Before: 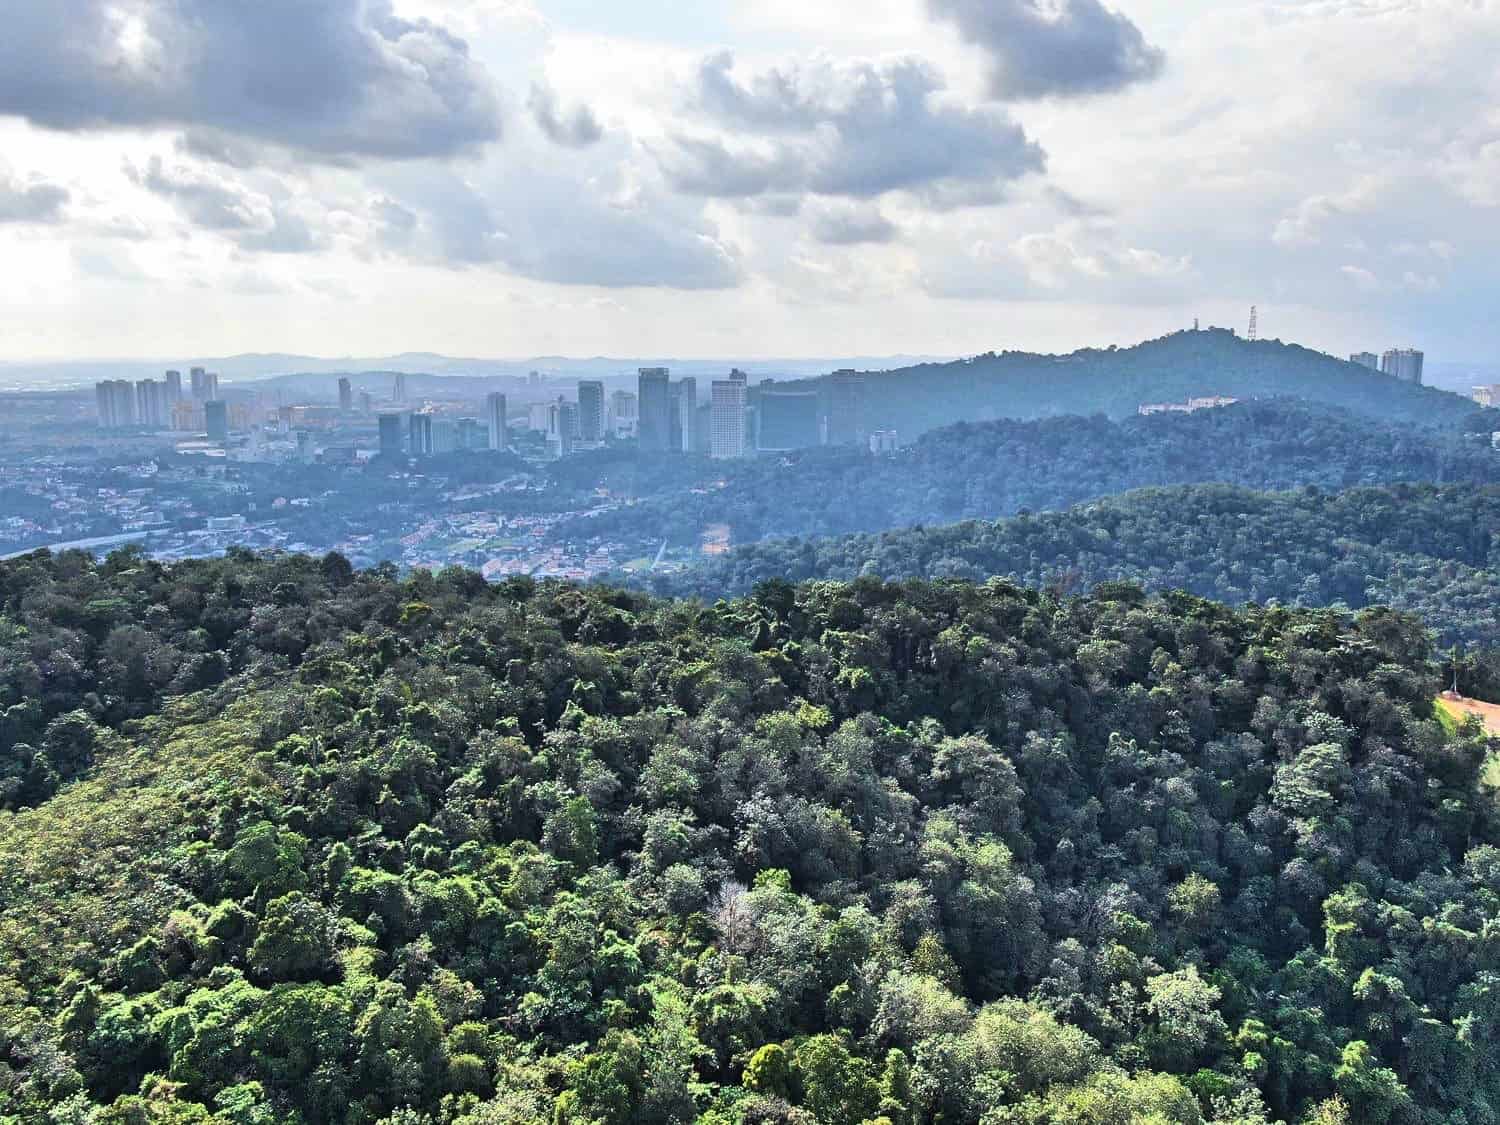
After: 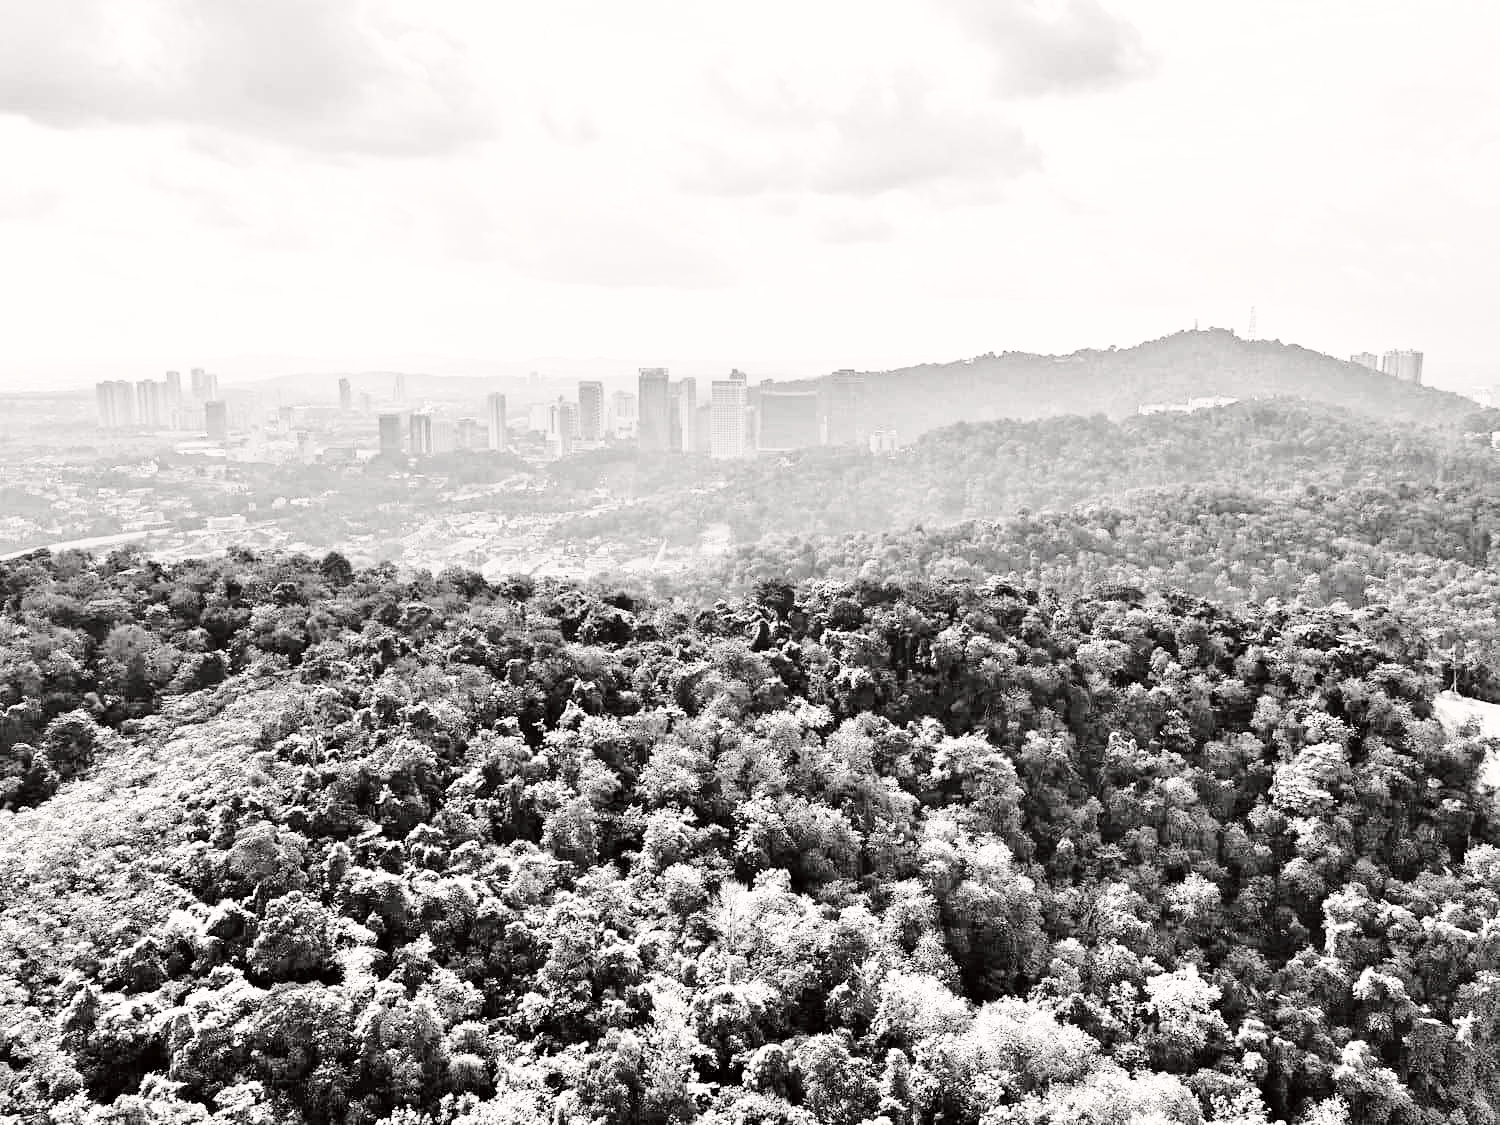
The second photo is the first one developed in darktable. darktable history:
contrast brightness saturation: saturation -0.982
exposure: black level correction 0.005, exposure 0.001 EV, compensate highlight preservation false
tone curve: curves: ch0 [(0, 0) (0.239, 0.248) (0.508, 0.606) (0.828, 0.878) (1, 1)]; ch1 [(0, 0) (0.401, 0.42) (0.442, 0.47) (0.492, 0.498) (0.511, 0.516) (0.555, 0.586) (0.681, 0.739) (1, 1)]; ch2 [(0, 0) (0.411, 0.433) (0.5, 0.504) (0.545, 0.574) (1, 1)], color space Lab, independent channels
base curve: curves: ch0 [(0, 0) (0.012, 0.01) (0.073, 0.168) (0.31, 0.711) (0.645, 0.957) (1, 1)], preserve colors none
